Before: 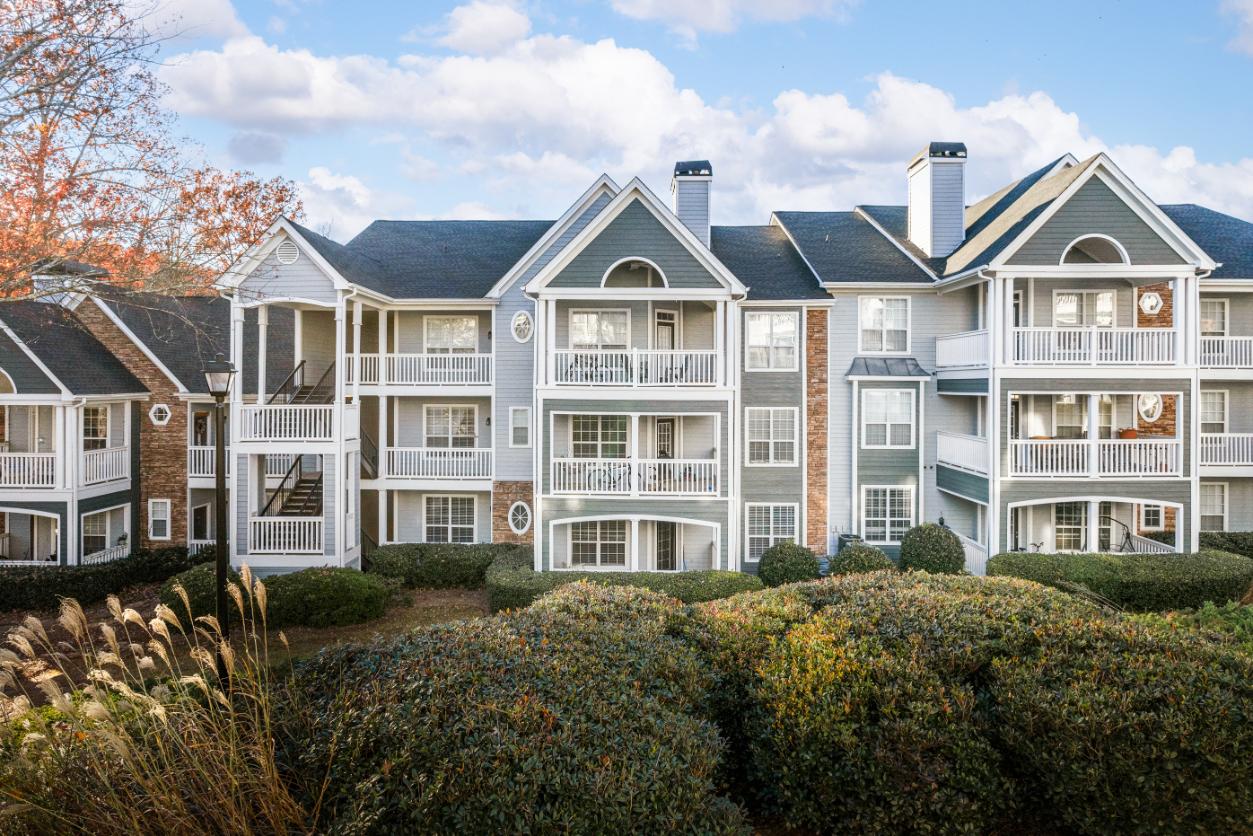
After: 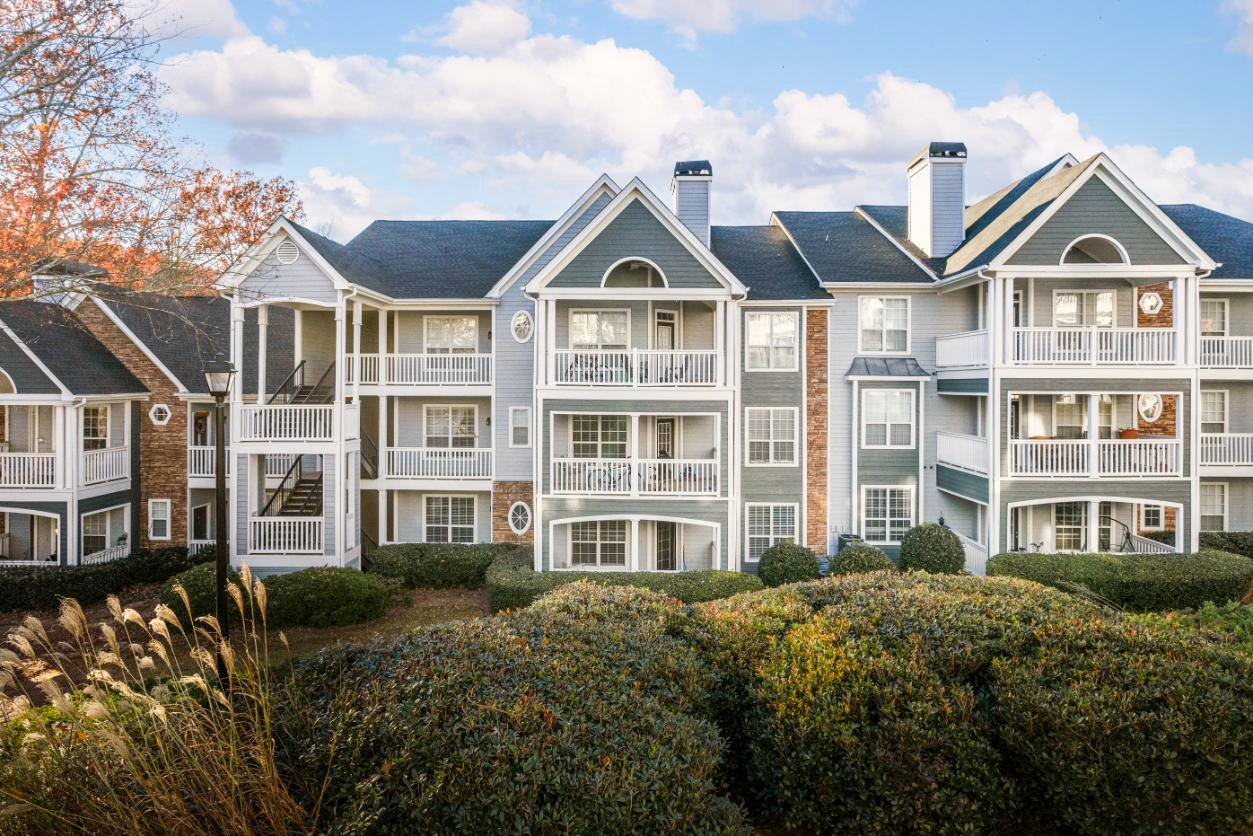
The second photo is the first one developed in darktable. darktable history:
color correction: highlights a* 0.91, highlights b* 2.77, saturation 1.08
